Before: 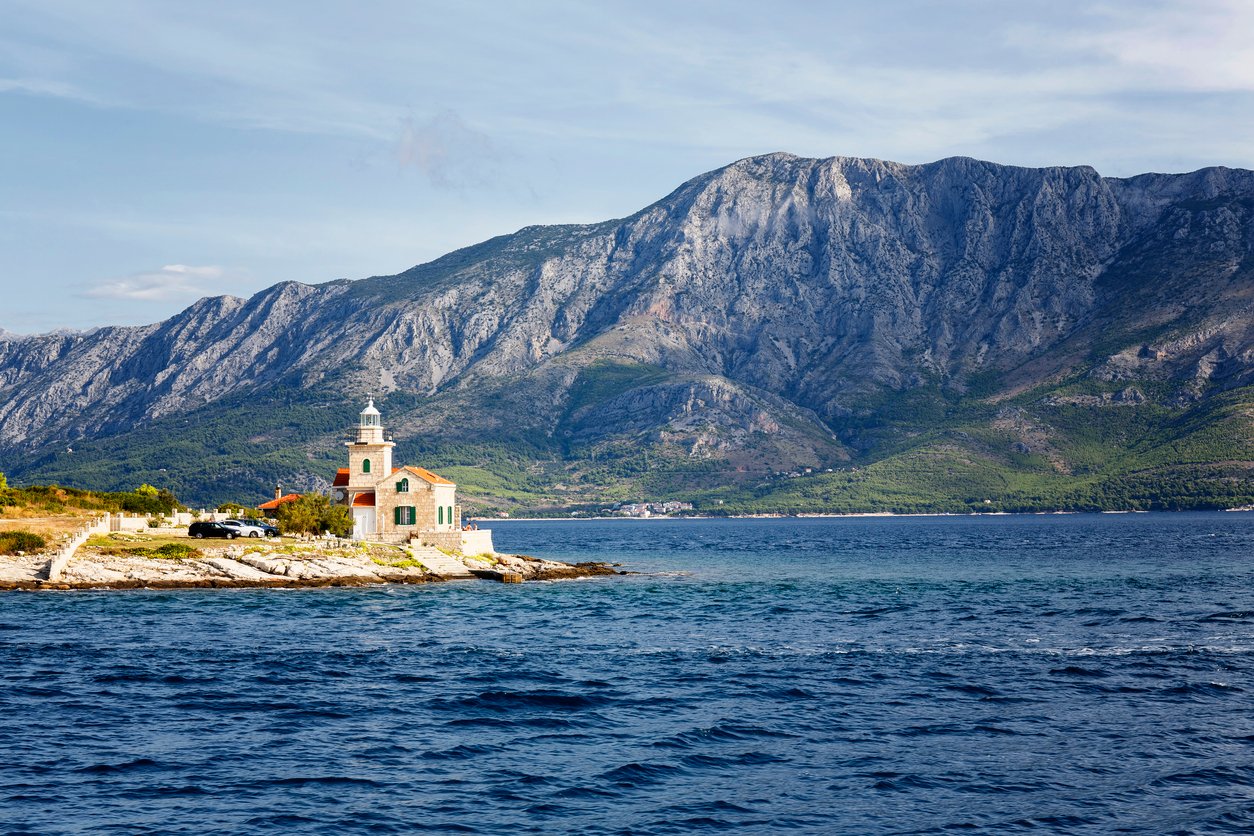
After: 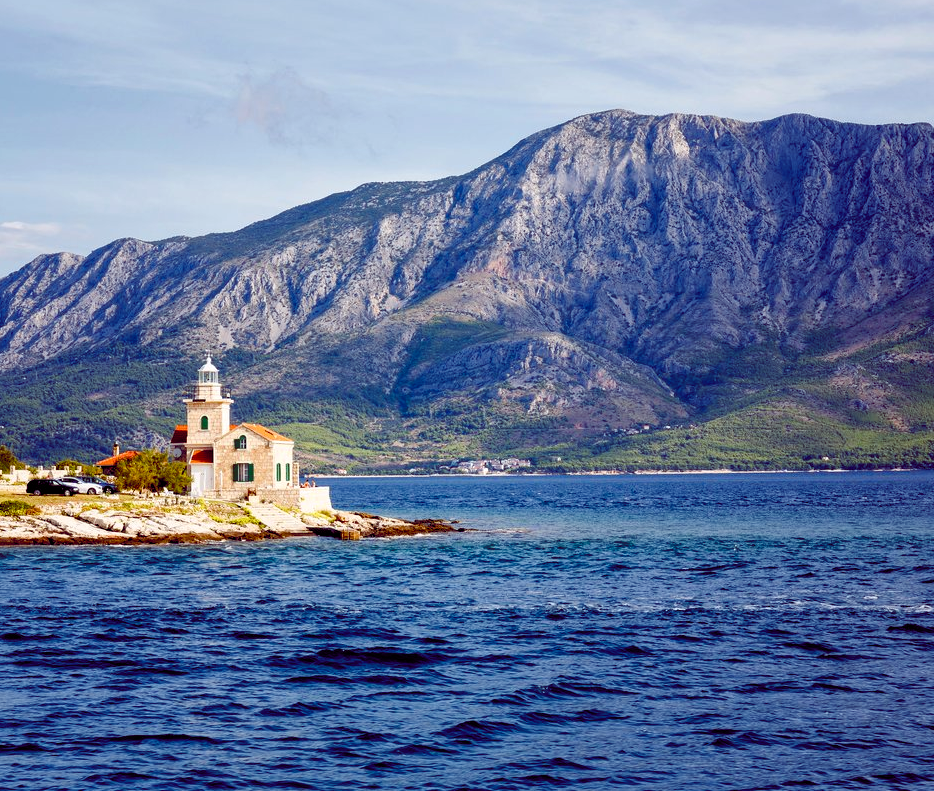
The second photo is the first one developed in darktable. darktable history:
crop and rotate: left 12.931%, top 5.308%, right 12.558%
color correction: highlights b* -0.008
color balance rgb: global offset › chroma 0.276%, global offset › hue 317.57°, perceptual saturation grading › global saturation 20%, perceptual saturation grading › highlights -25.336%, perceptual saturation grading › shadows 49.55%, global vibrance 9.766%
local contrast: mode bilateral grid, contrast 21, coarseness 49, detail 119%, midtone range 0.2
